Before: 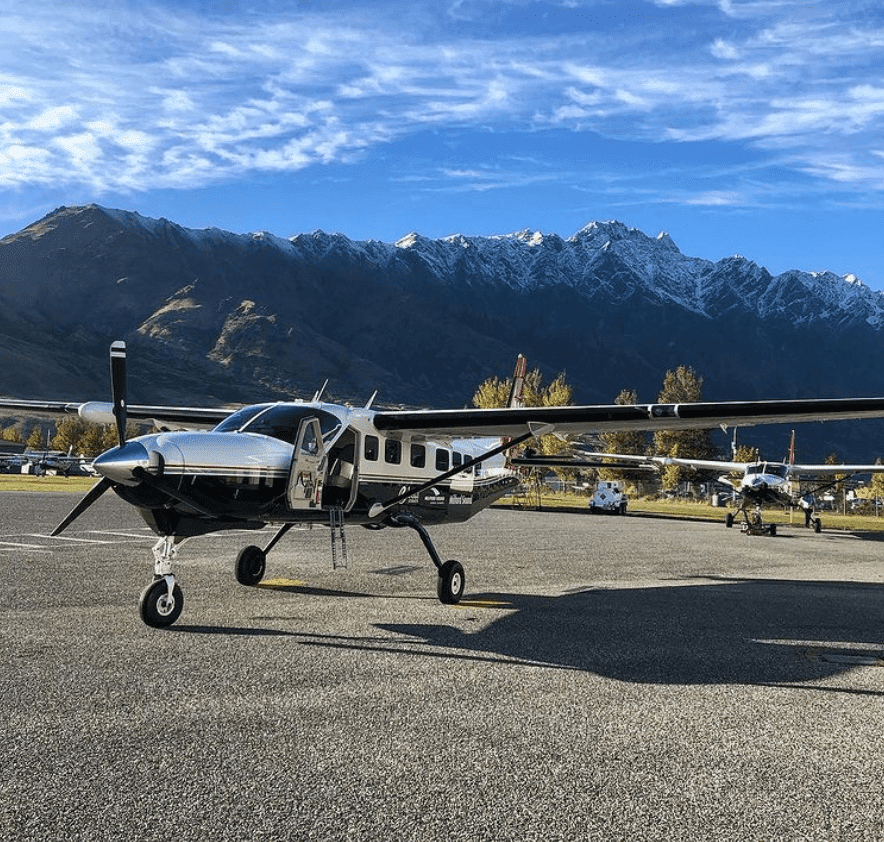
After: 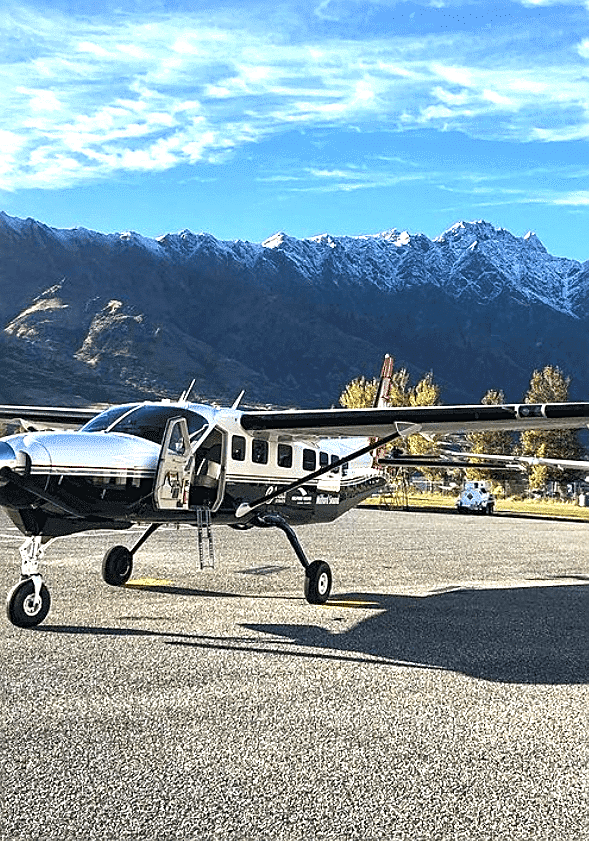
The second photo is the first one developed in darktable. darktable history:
sharpen: on, module defaults
crop and rotate: left 15.055%, right 18.278%
exposure: exposure 1 EV, compensate highlight preservation false
color balance rgb: on, module defaults
